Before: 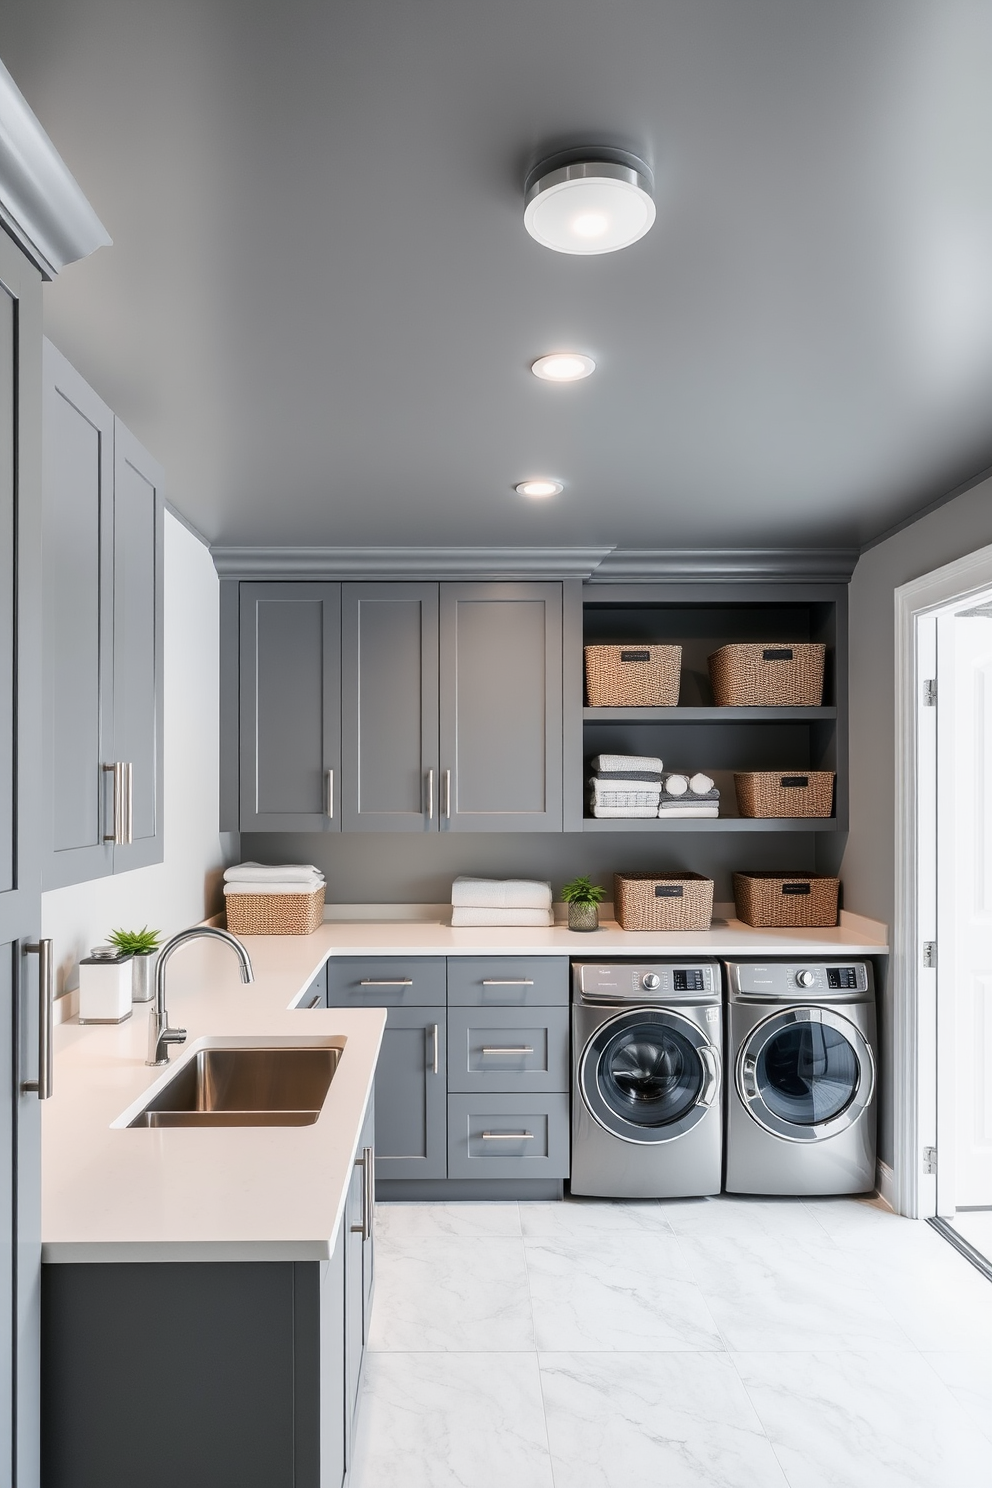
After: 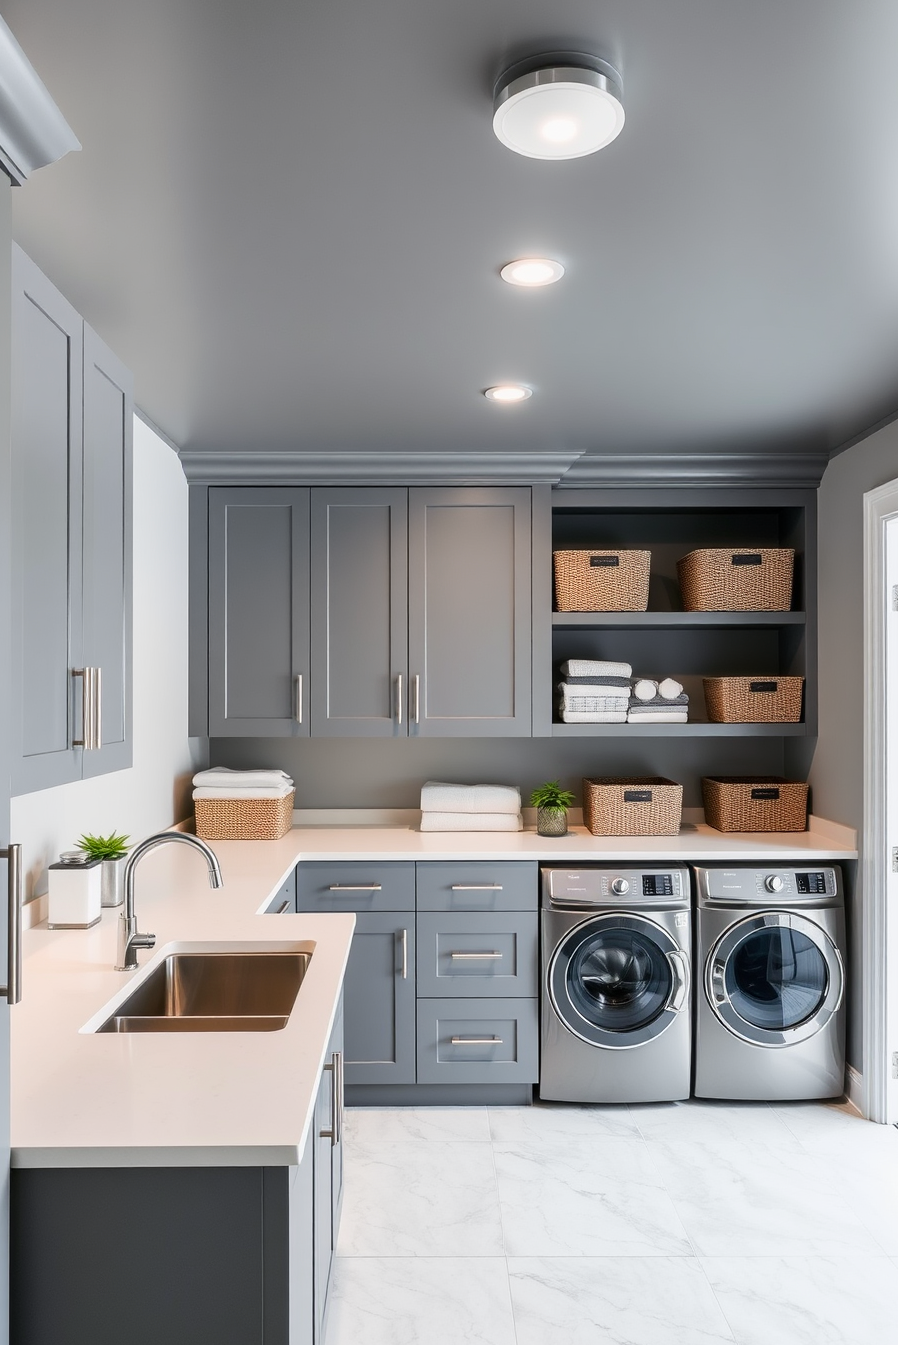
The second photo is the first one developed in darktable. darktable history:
contrast brightness saturation: contrast 0.042, saturation 0.158
crop: left 3.209%, top 6.398%, right 6.252%, bottom 3.191%
